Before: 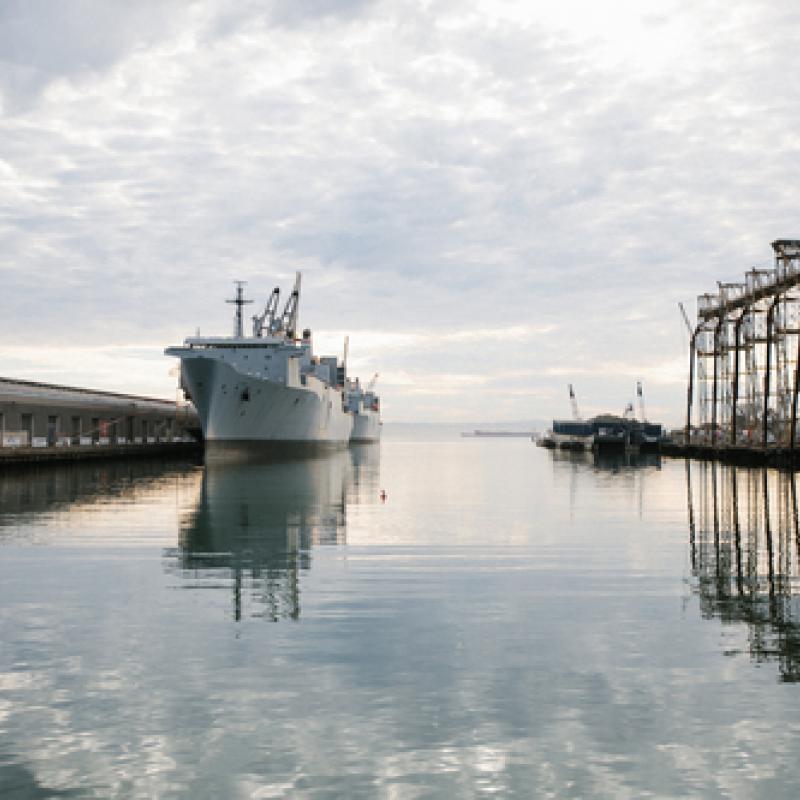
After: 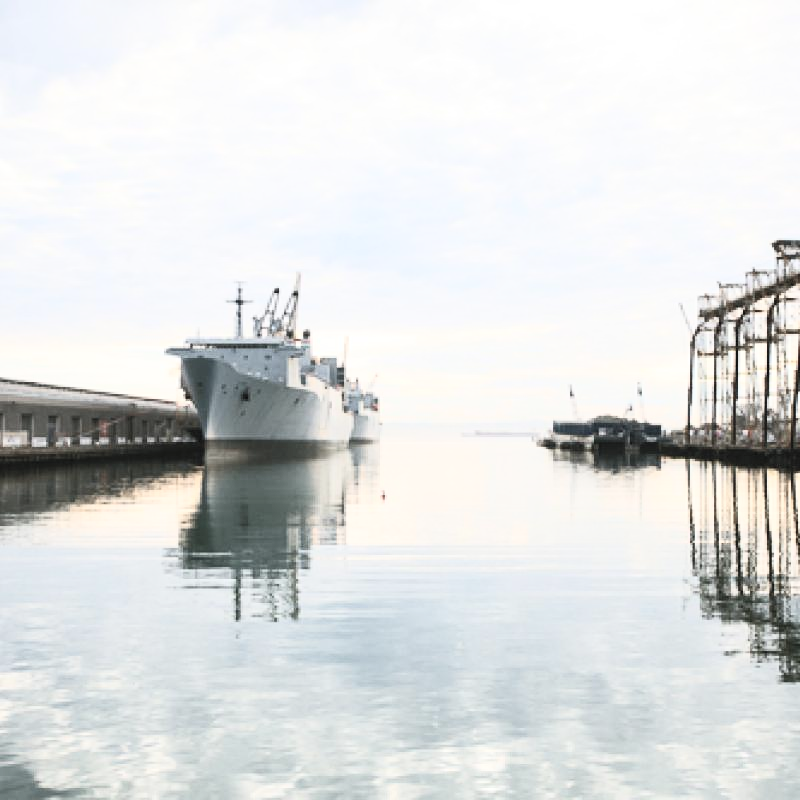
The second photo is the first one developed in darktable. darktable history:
contrast brightness saturation: contrast 0.423, brightness 0.56, saturation -0.202
